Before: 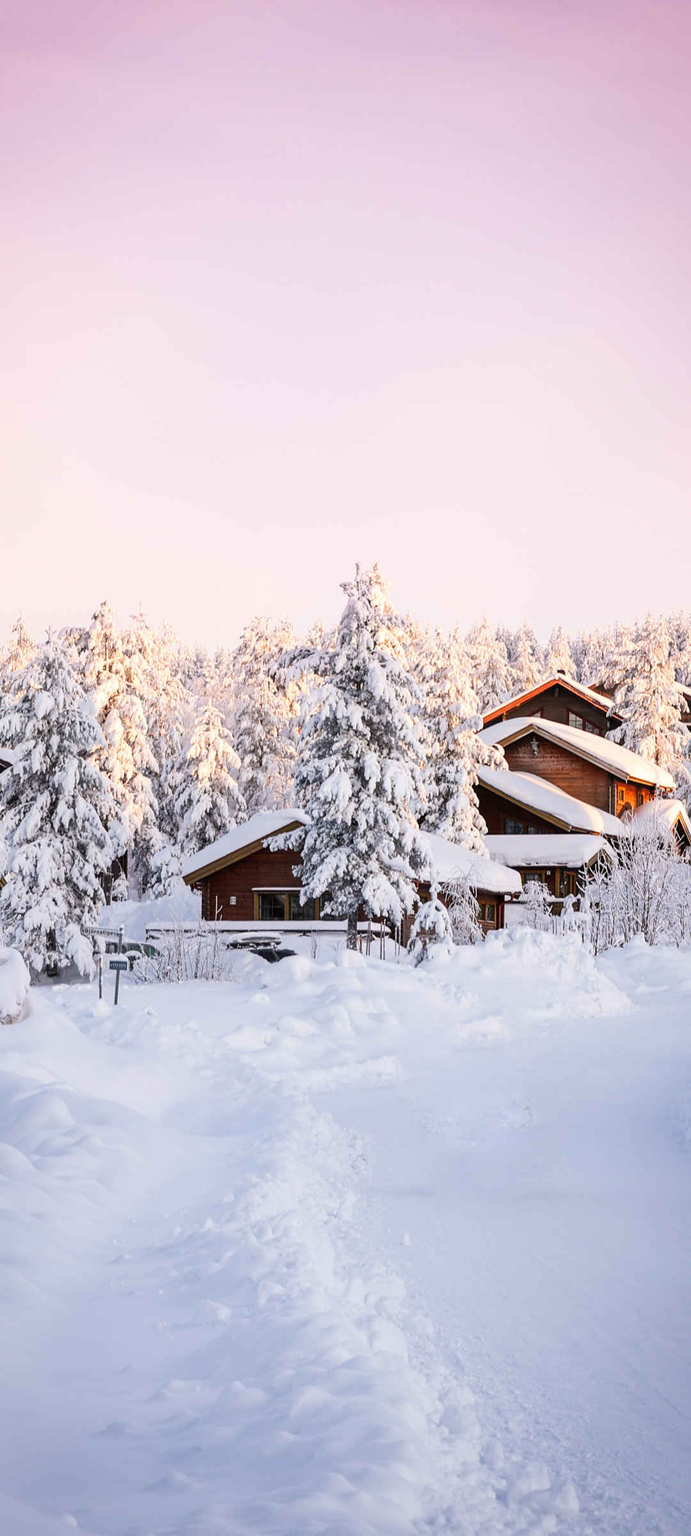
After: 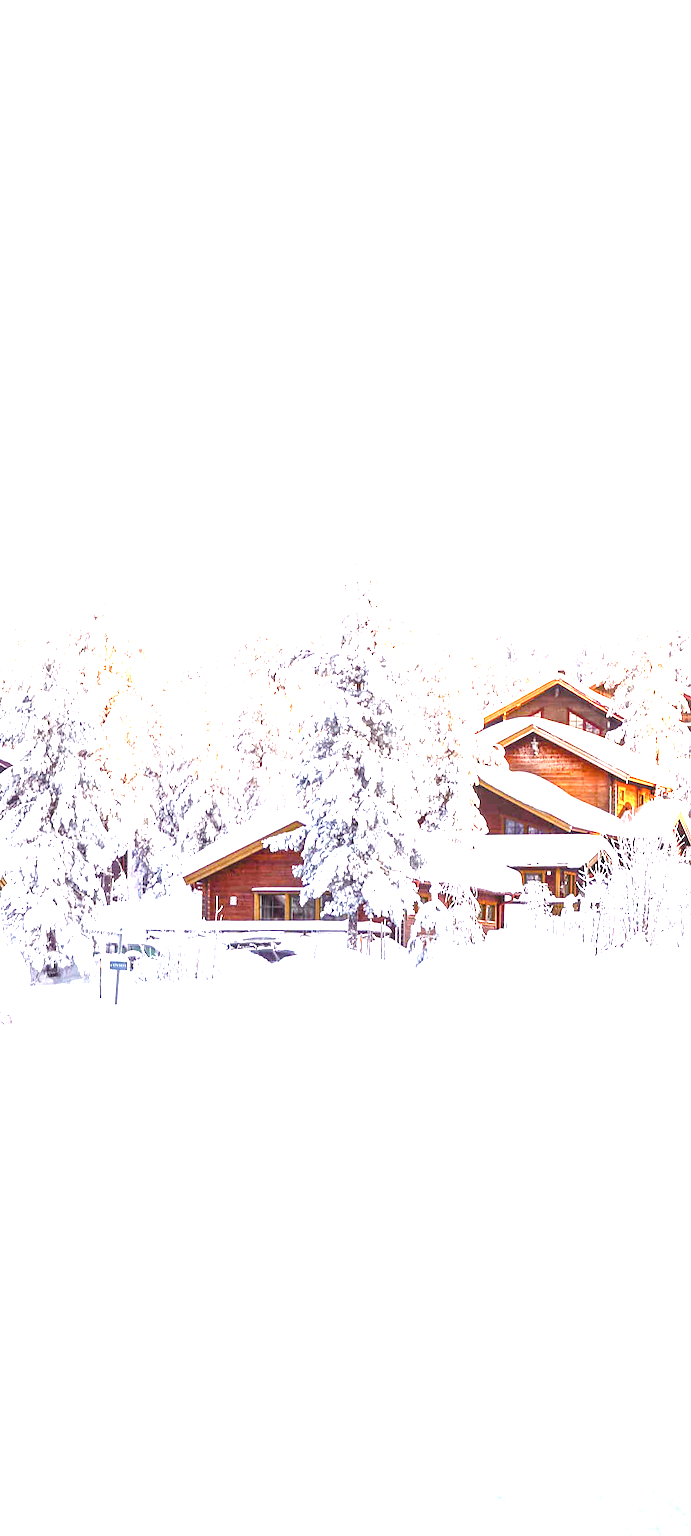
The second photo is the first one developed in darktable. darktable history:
exposure: black level correction 0, exposure 1.925 EV, compensate exposure bias true, compensate highlight preservation false
local contrast: on, module defaults
color balance rgb: shadows lift › chroma 6.111%, shadows lift › hue 303.95°, power › hue 330.06°, perceptual saturation grading › global saturation 27.436%, perceptual saturation grading › highlights -28.048%, perceptual saturation grading › mid-tones 15.135%, perceptual saturation grading › shadows 33.049%, global vibrance 20%
